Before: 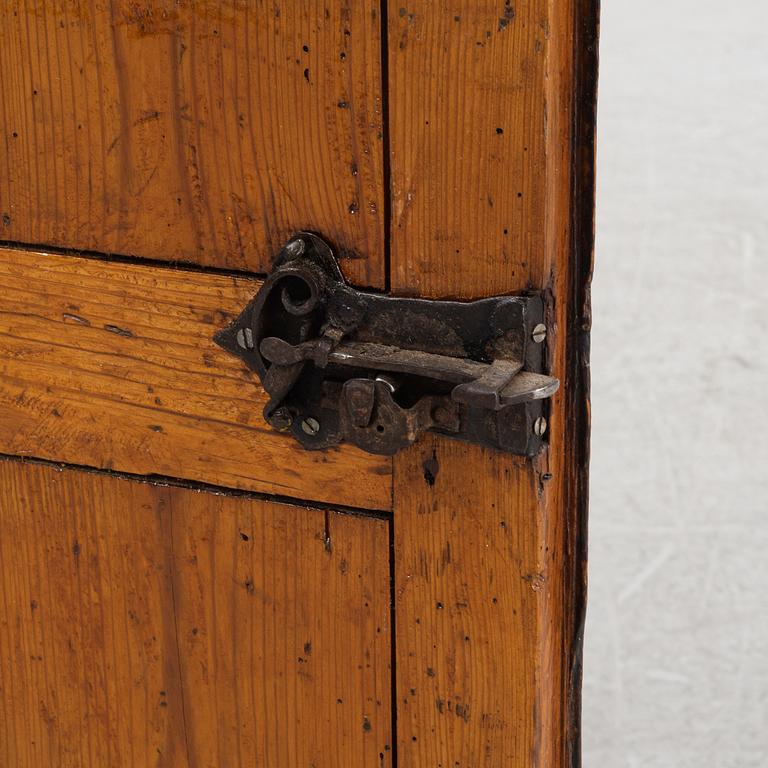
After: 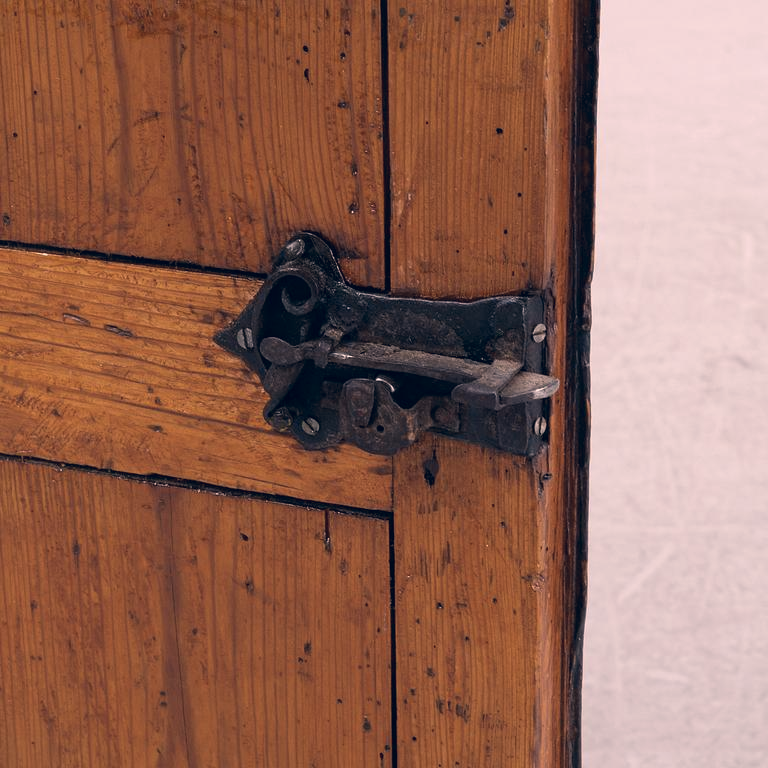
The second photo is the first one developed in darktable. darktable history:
color correction: highlights a* 14.07, highlights b* 5.67, shadows a* -5.22, shadows b* -16.04, saturation 0.846
